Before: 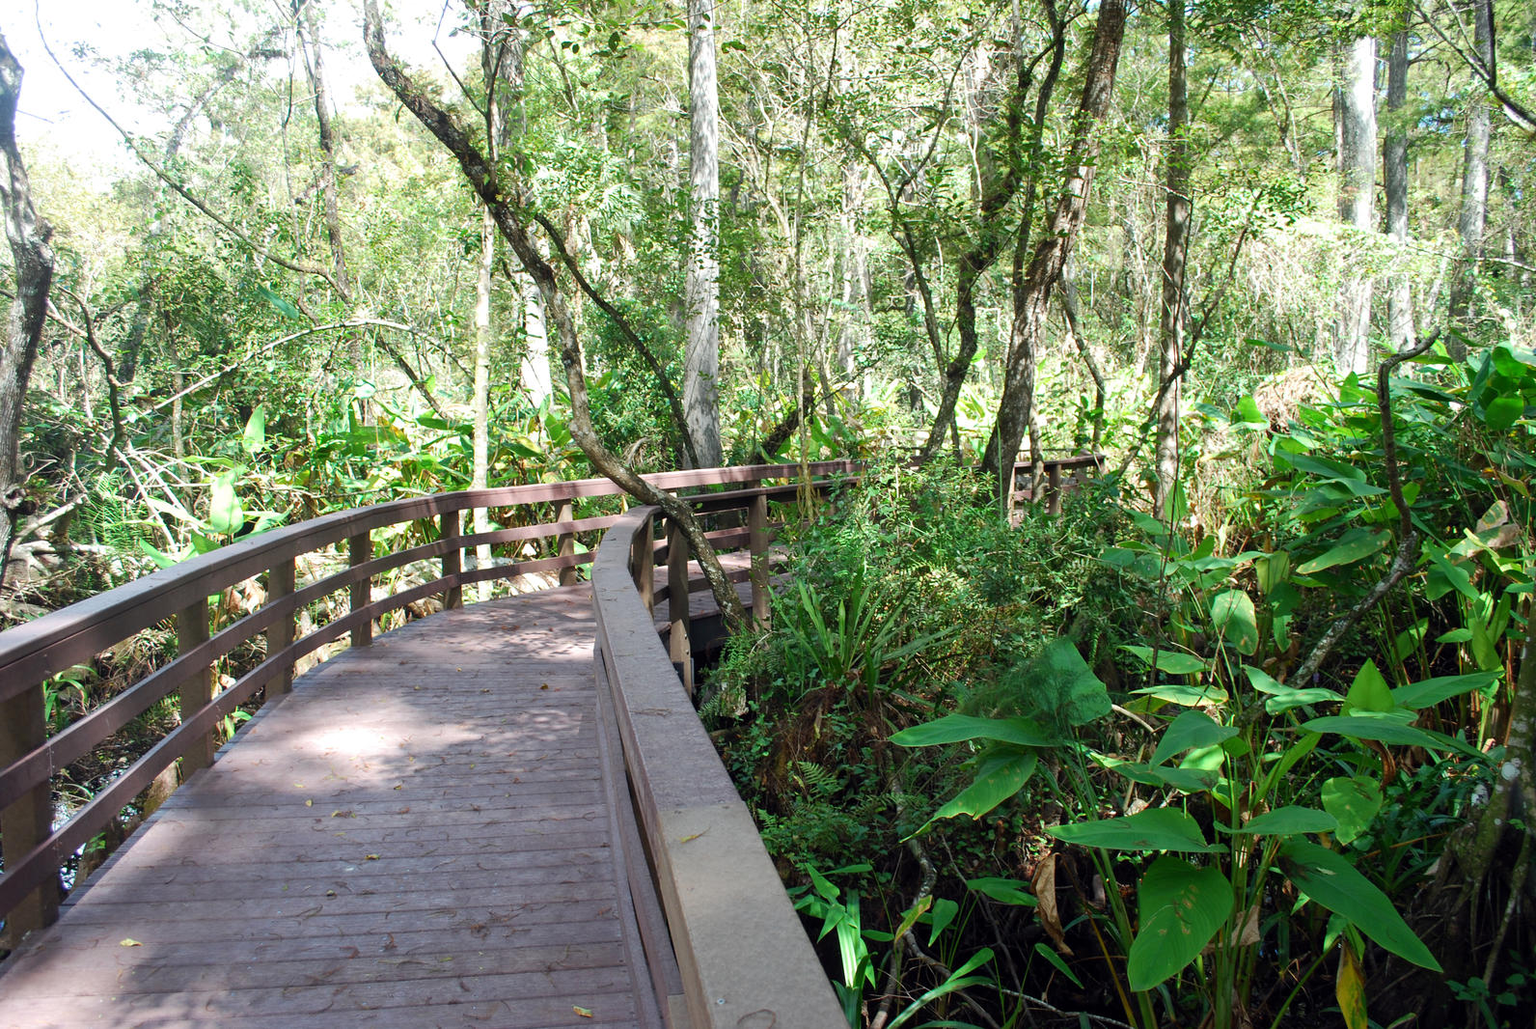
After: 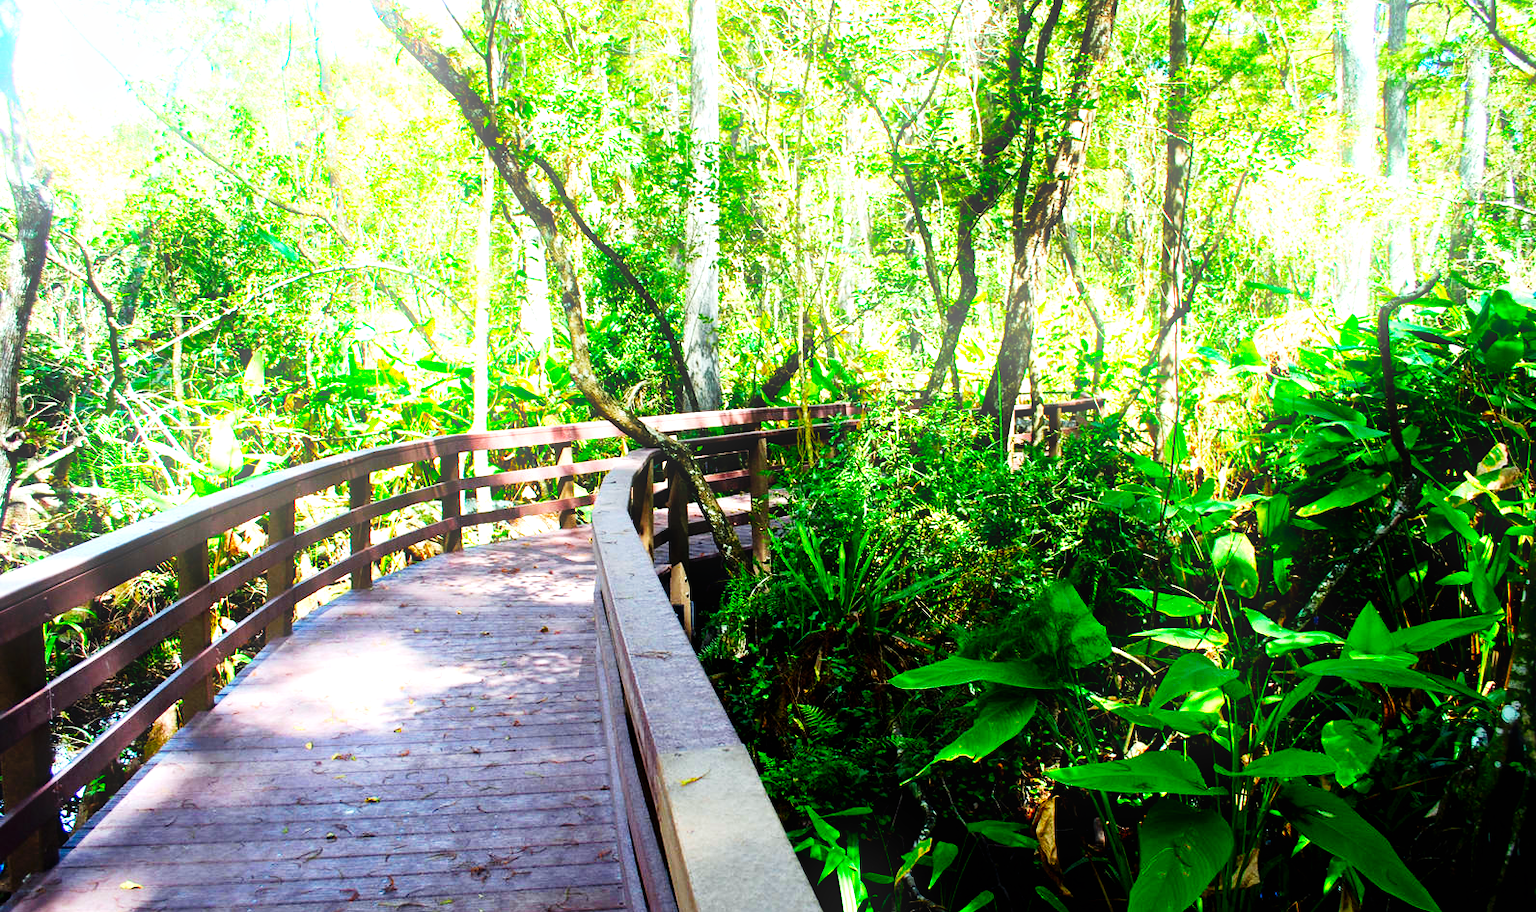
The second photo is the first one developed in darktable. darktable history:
white balance: red 0.978, blue 0.999
tone curve: curves: ch0 [(0, 0) (0.003, 0.002) (0.011, 0.002) (0.025, 0.002) (0.044, 0.002) (0.069, 0.002) (0.1, 0.003) (0.136, 0.008) (0.177, 0.03) (0.224, 0.058) (0.277, 0.139) (0.335, 0.233) (0.399, 0.363) (0.468, 0.506) (0.543, 0.649) (0.623, 0.781) (0.709, 0.88) (0.801, 0.956) (0.898, 0.994) (1, 1)], preserve colors none
levels: levels [0, 0.474, 0.947]
color balance rgb: perceptual saturation grading › global saturation 25%, global vibrance 20%
crop and rotate: top 5.609%, bottom 5.609%
bloom: size 9%, threshold 100%, strength 7%
